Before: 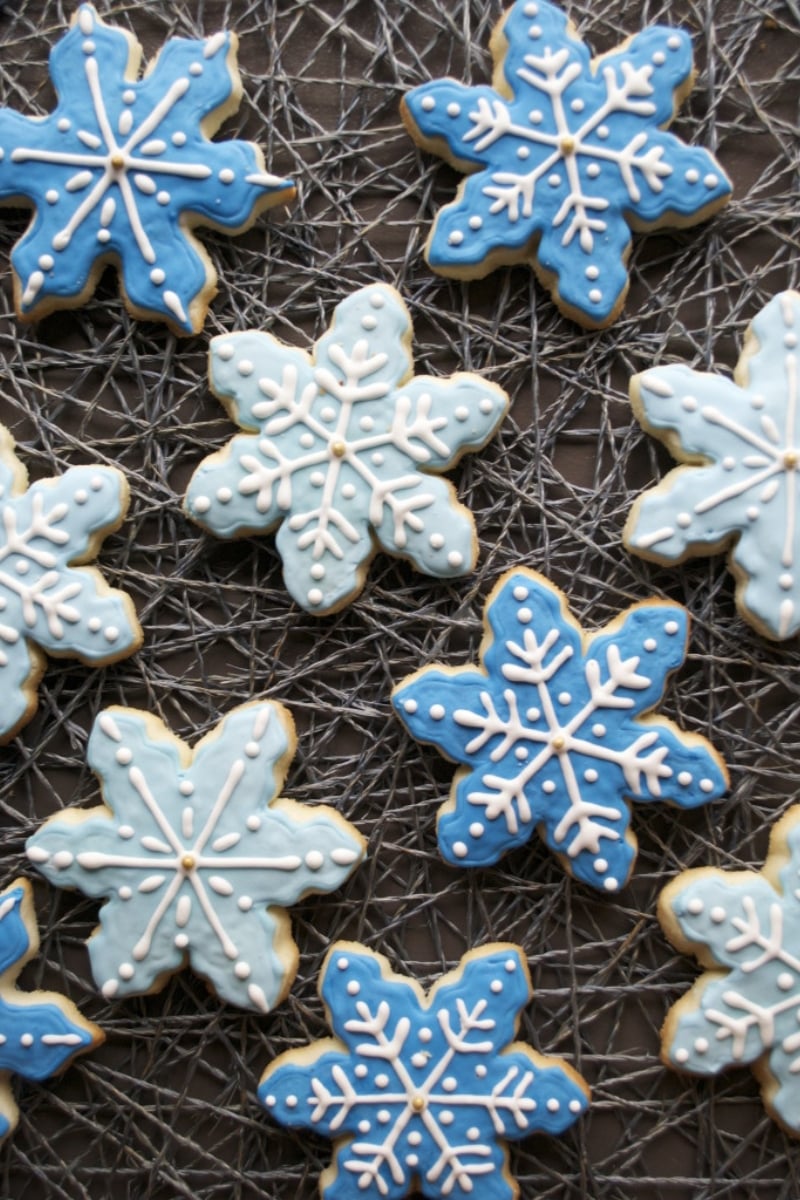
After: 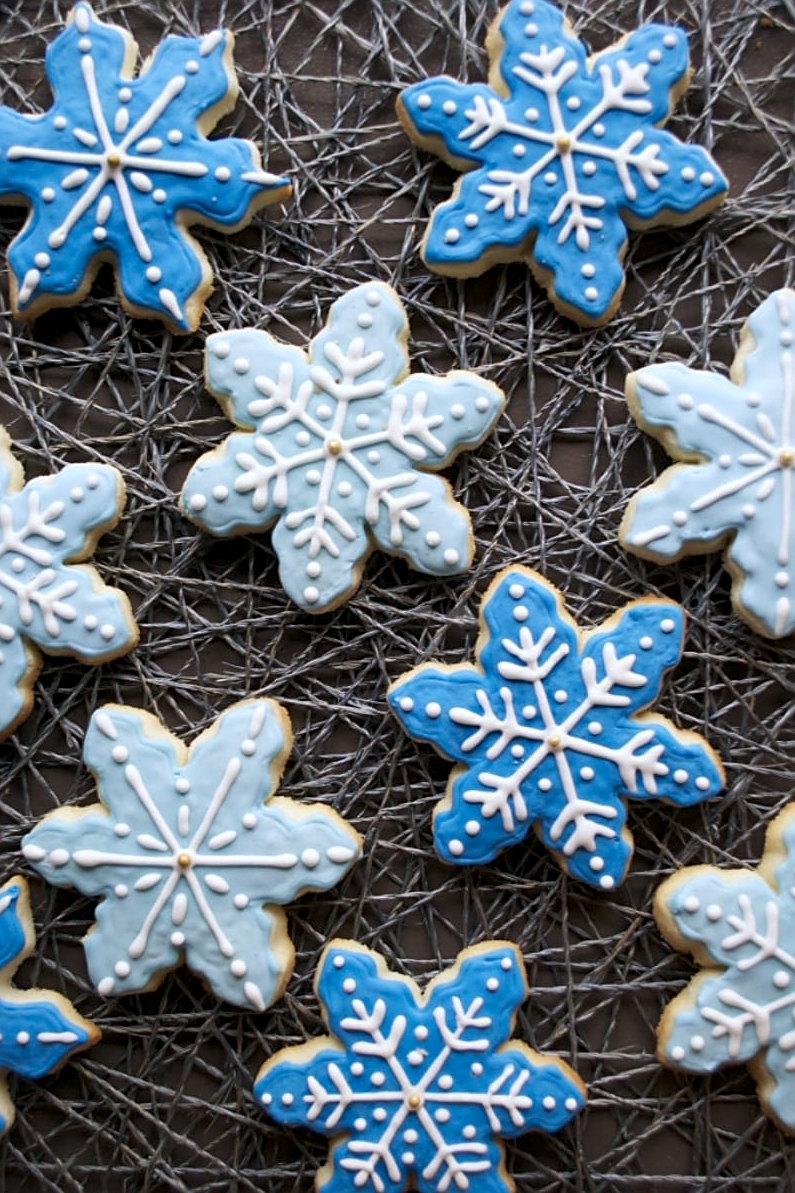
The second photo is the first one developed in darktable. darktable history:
crop and rotate: left 0.618%, top 0.207%, bottom 0.33%
local contrast: mode bilateral grid, contrast 20, coarseness 51, detail 120%, midtone range 0.2
exposure: black level correction 0.001, exposure 0.015 EV, compensate exposure bias true, compensate highlight preservation false
color calibration: output R [0.994, 0.059, -0.119, 0], output G [-0.036, 1.09, -0.119, 0], output B [0.078, -0.108, 0.961, 0], illuminant as shot in camera, x 0.358, y 0.373, temperature 4628.91 K
sharpen: on, module defaults
